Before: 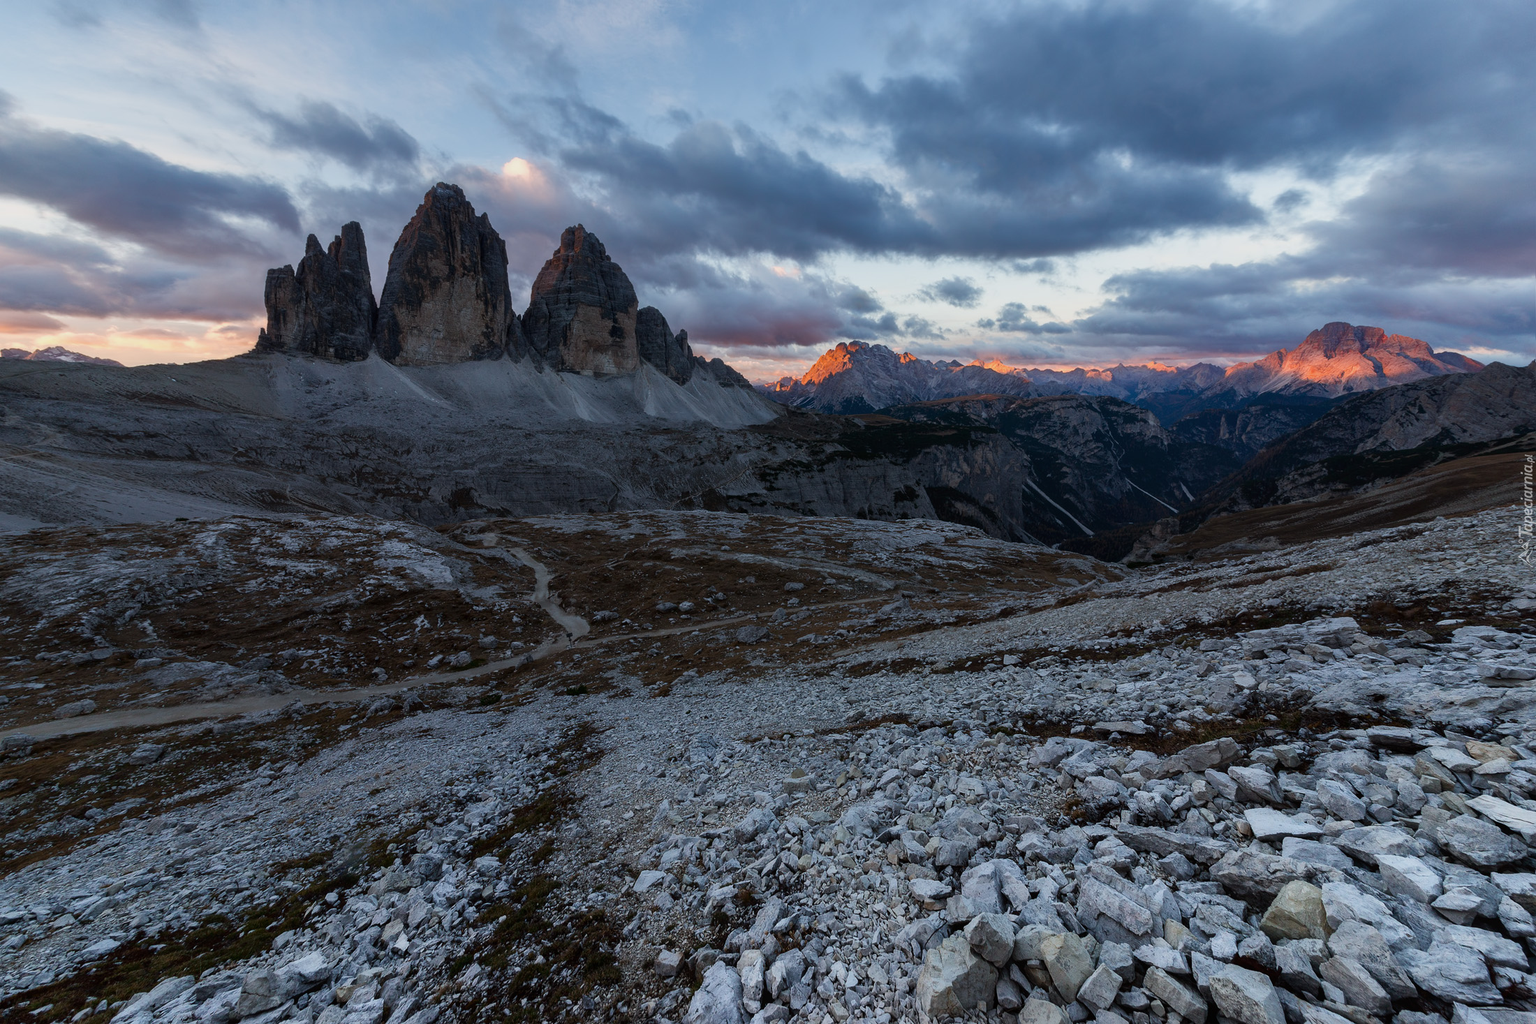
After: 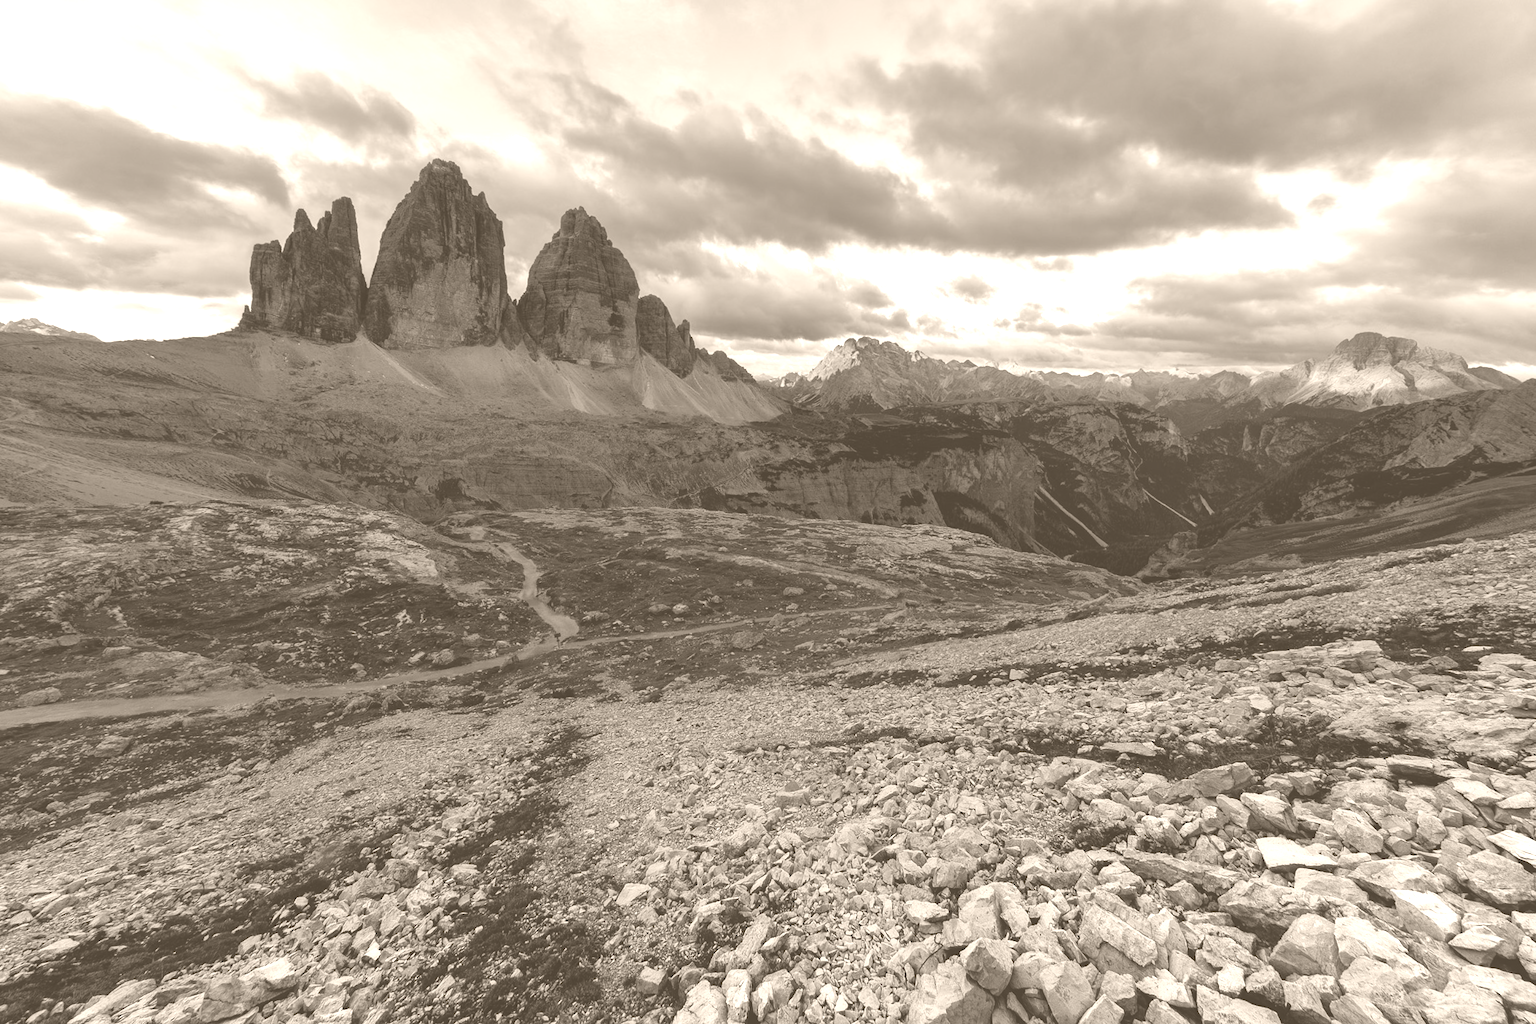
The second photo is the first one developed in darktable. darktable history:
colorize: hue 34.49°, saturation 35.33%, source mix 100%, version 1
crop and rotate: angle -1.69°
